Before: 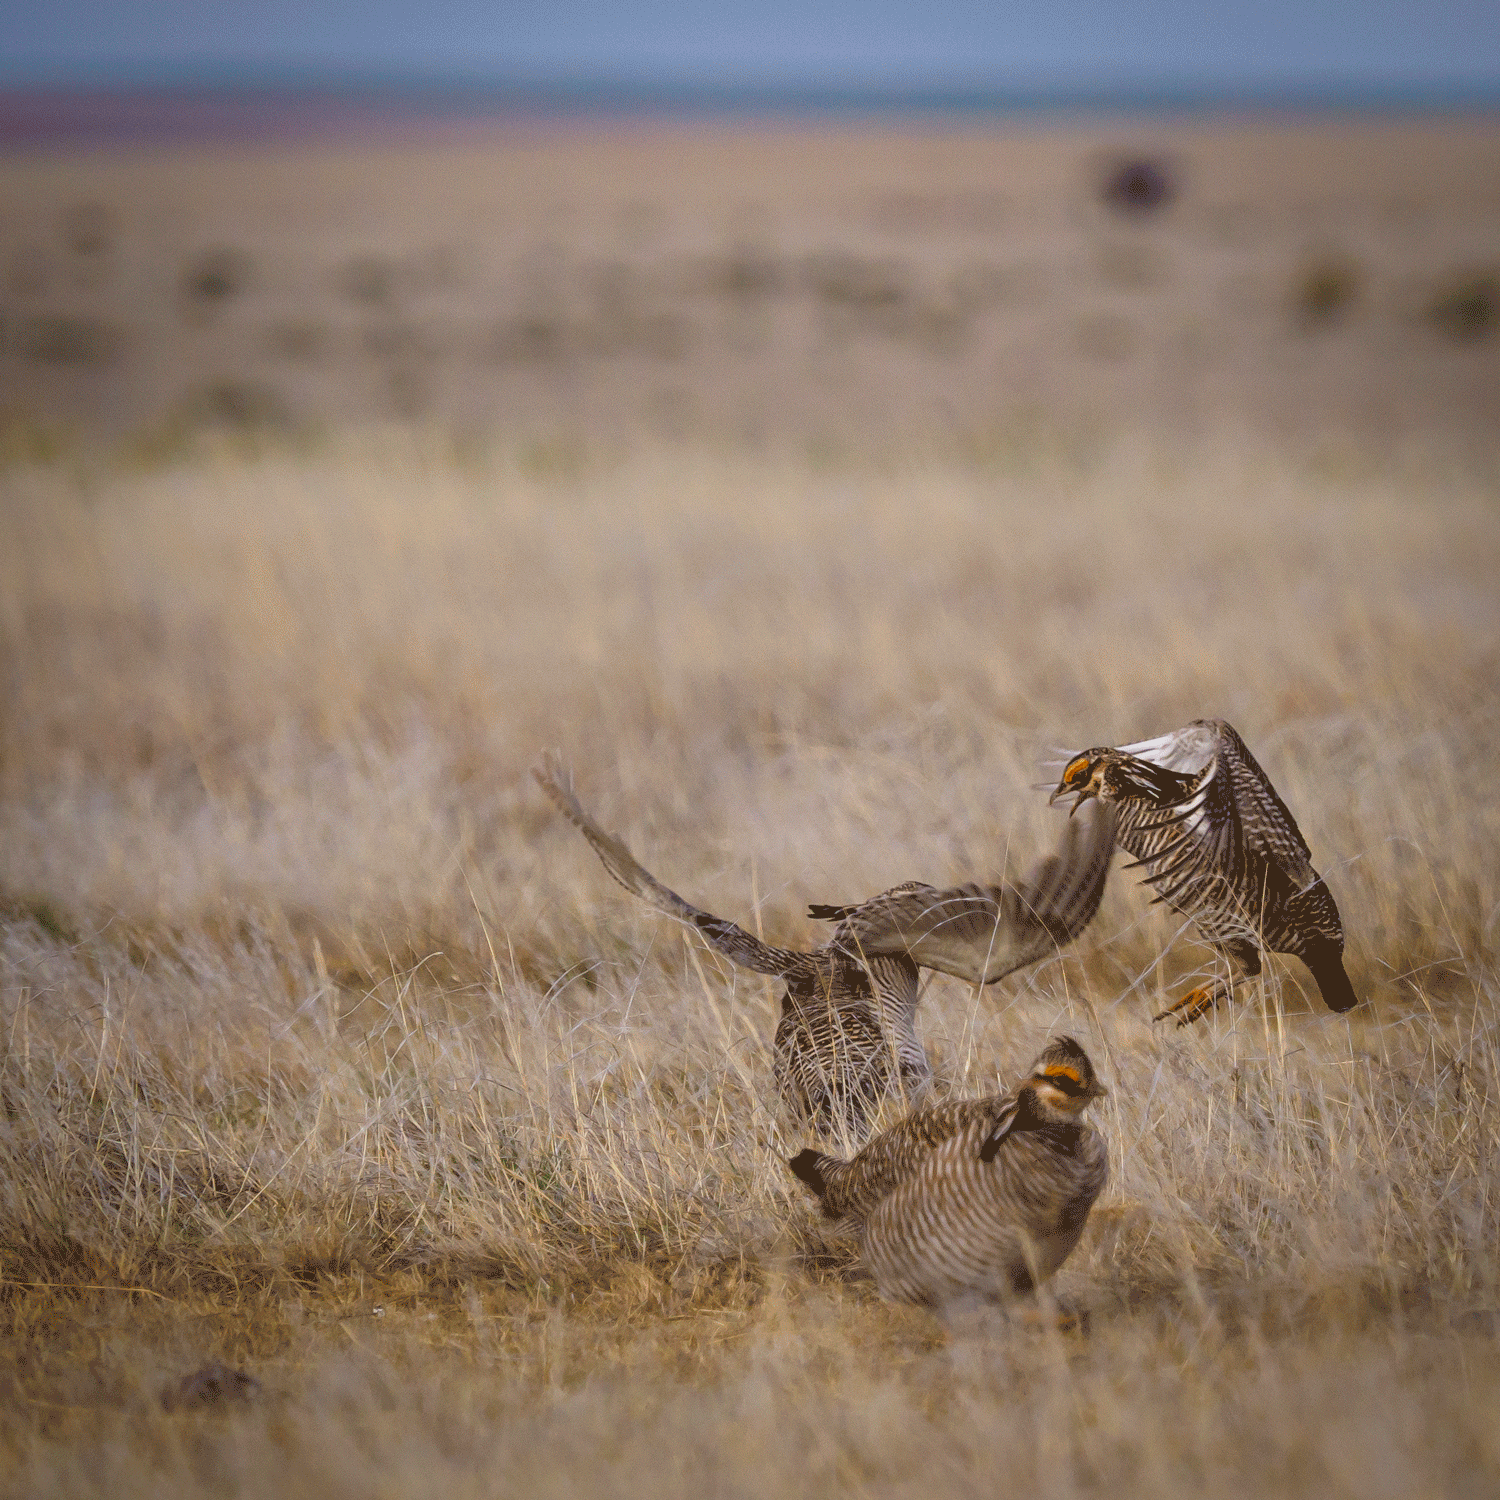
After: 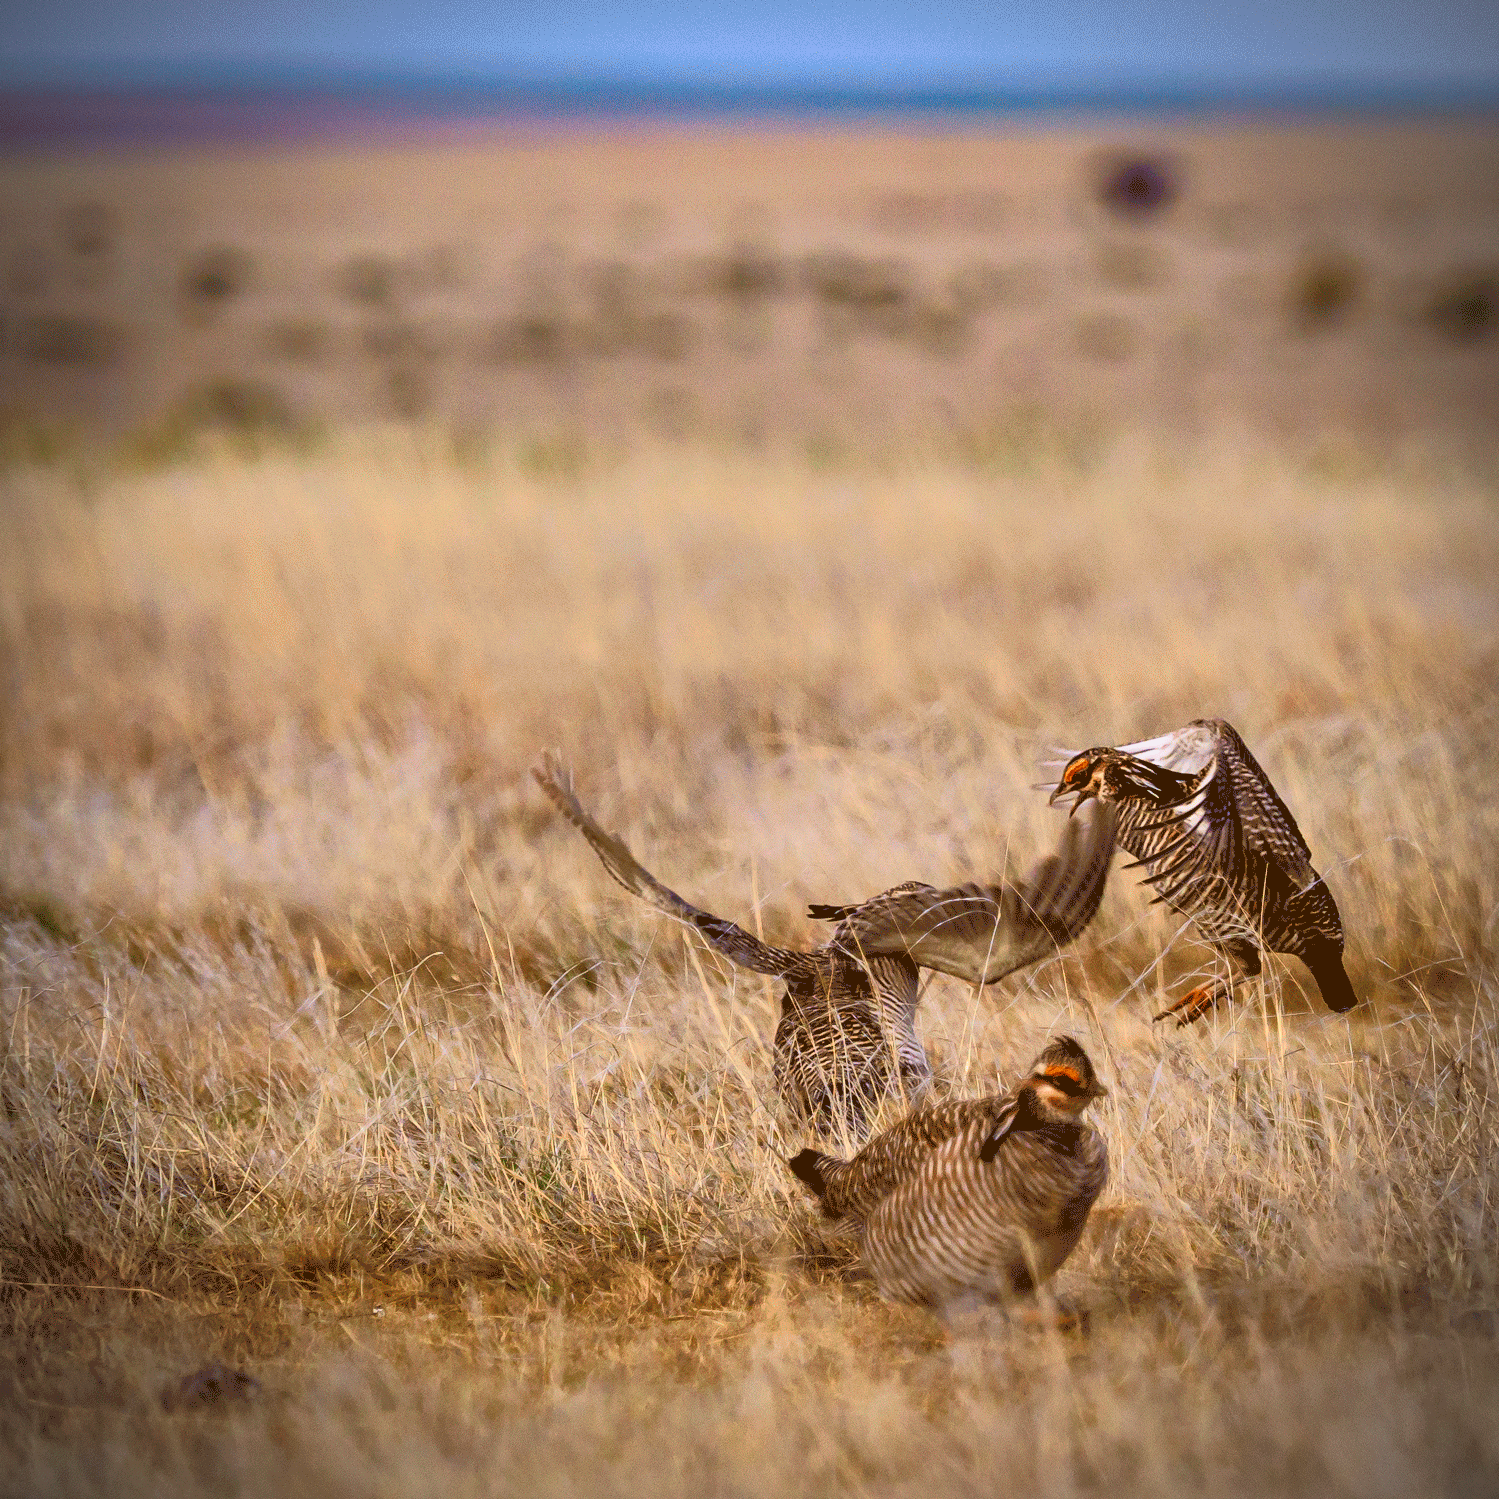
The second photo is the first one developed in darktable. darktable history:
tone curve: curves: ch0 [(0, 0.013) (0.074, 0.044) (0.251, 0.234) (0.472, 0.511) (0.63, 0.752) (0.746, 0.866) (0.899, 0.956) (1, 1)]; ch1 [(0, 0) (0.08, 0.08) (0.347, 0.394) (0.455, 0.441) (0.5, 0.5) (0.517, 0.53) (0.563, 0.611) (0.617, 0.682) (0.756, 0.788) (0.92, 0.92) (1, 1)]; ch2 [(0, 0) (0.096, 0.056) (0.304, 0.204) (0.5, 0.5) (0.539, 0.575) (0.597, 0.644) (0.92, 0.92) (1, 1)], color space Lab, independent channels, preserve colors none
vignetting: fall-off start 91.19%
shadows and highlights: low approximation 0.01, soften with gaussian
